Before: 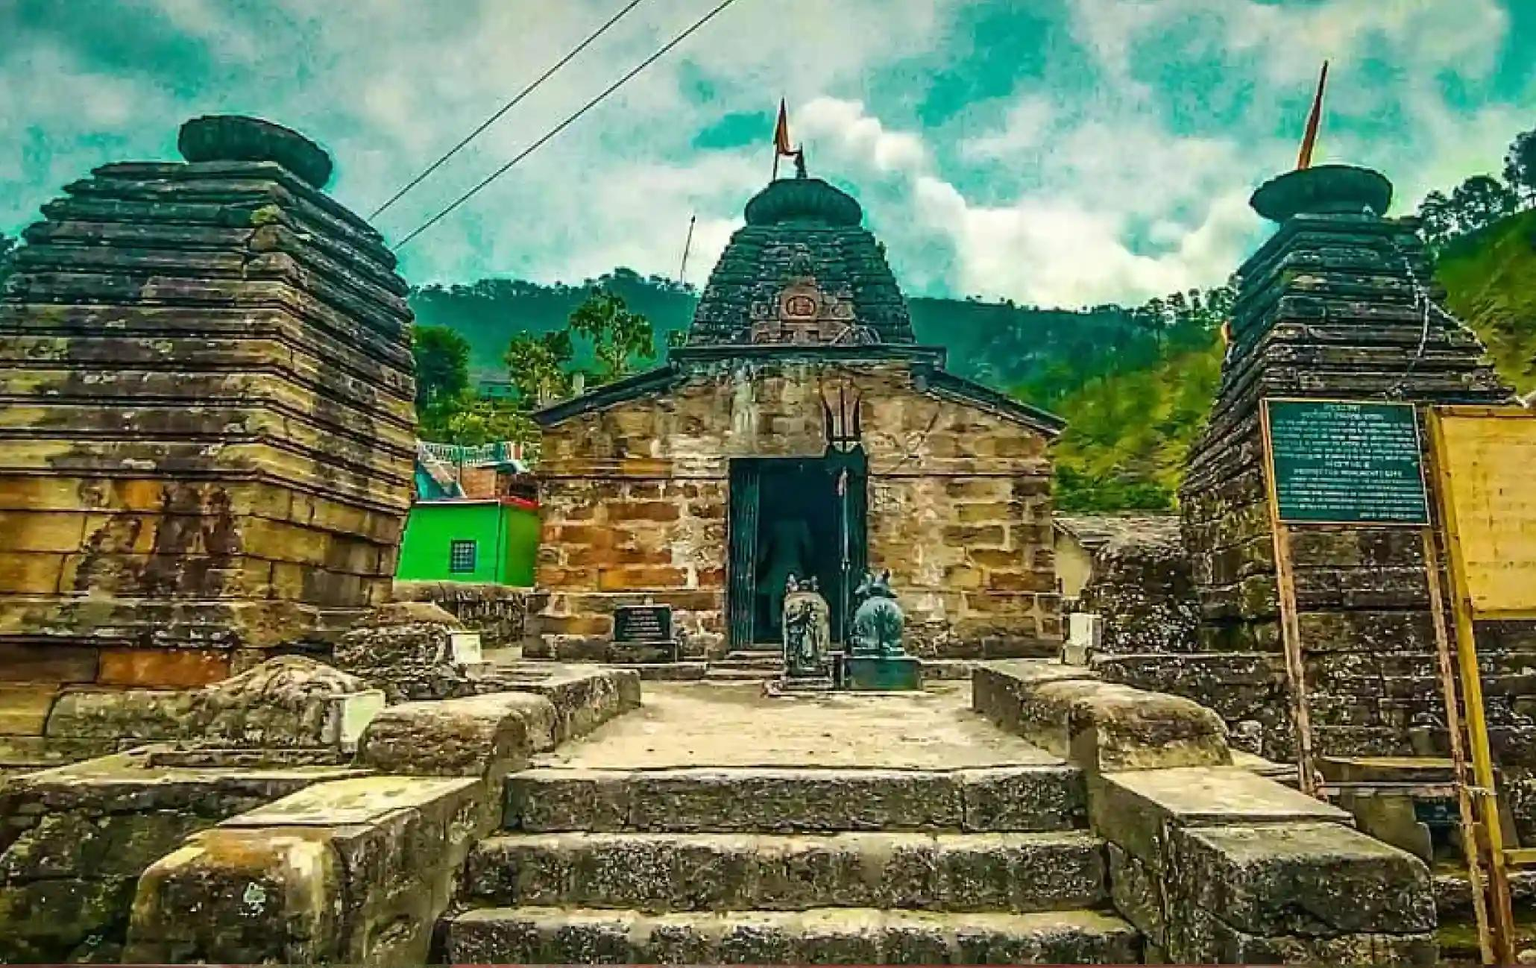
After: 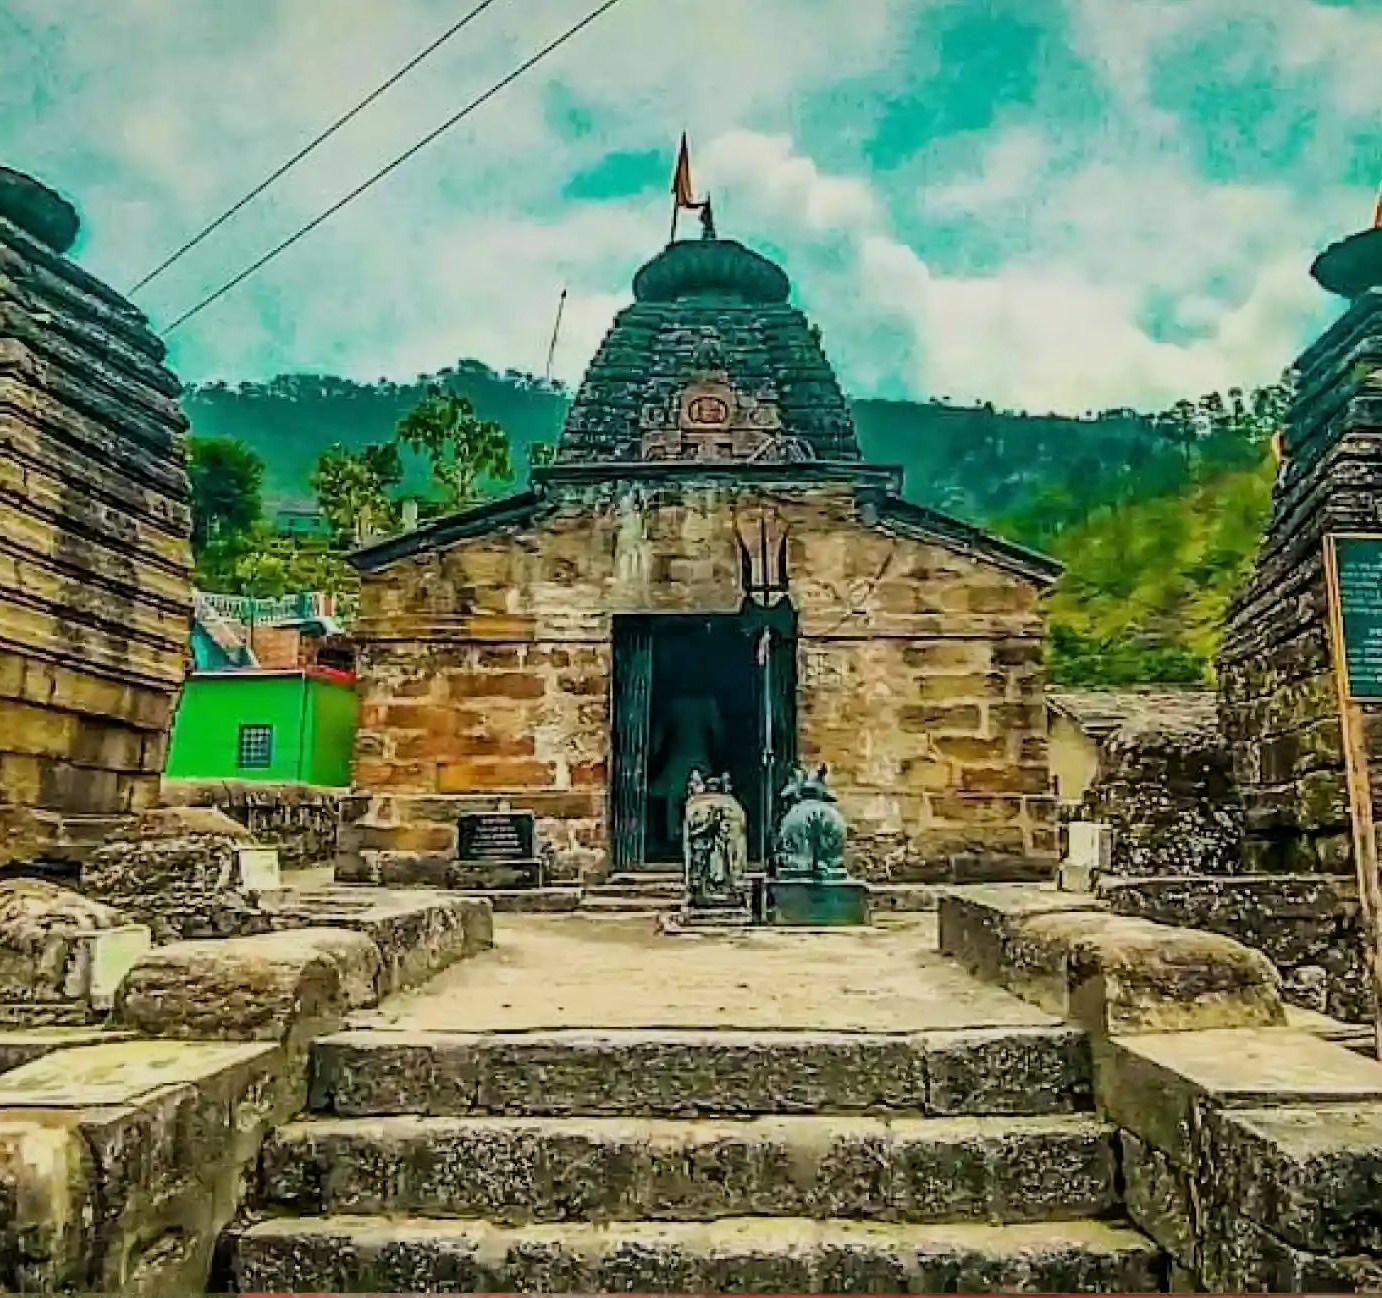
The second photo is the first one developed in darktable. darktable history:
exposure: exposure 0.197 EV, compensate exposure bias true, compensate highlight preservation false
crop and rotate: left 17.786%, right 15.093%
filmic rgb: black relative exposure -7.65 EV, white relative exposure 4.56 EV, hardness 3.61, color science v6 (2022), iterations of high-quality reconstruction 0
